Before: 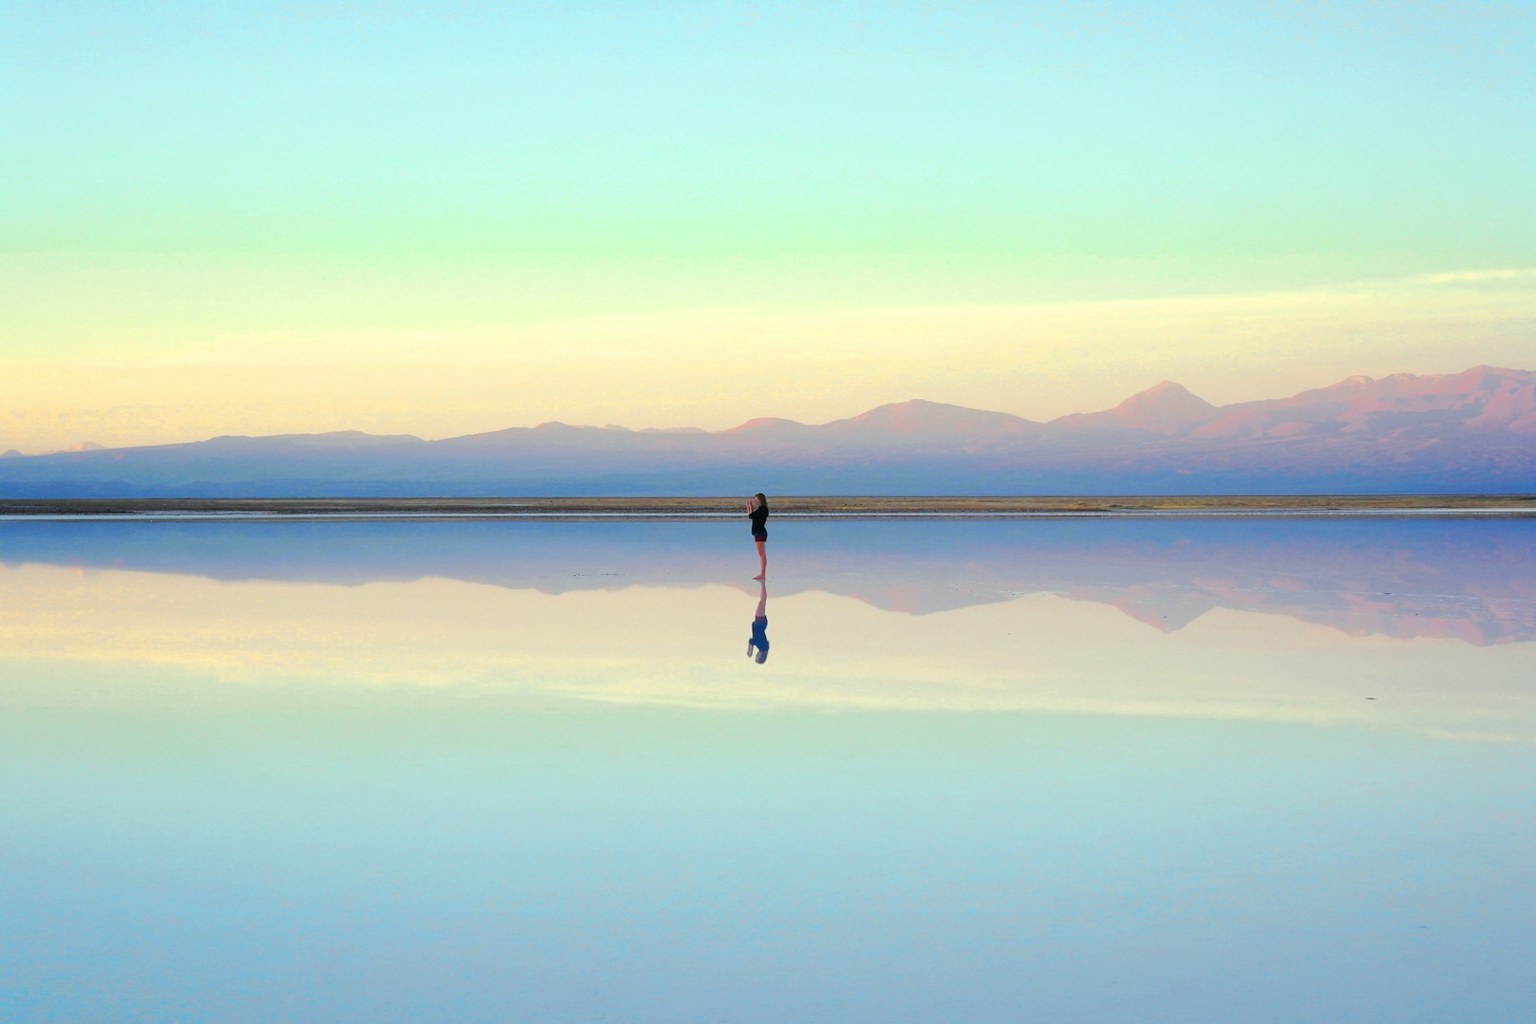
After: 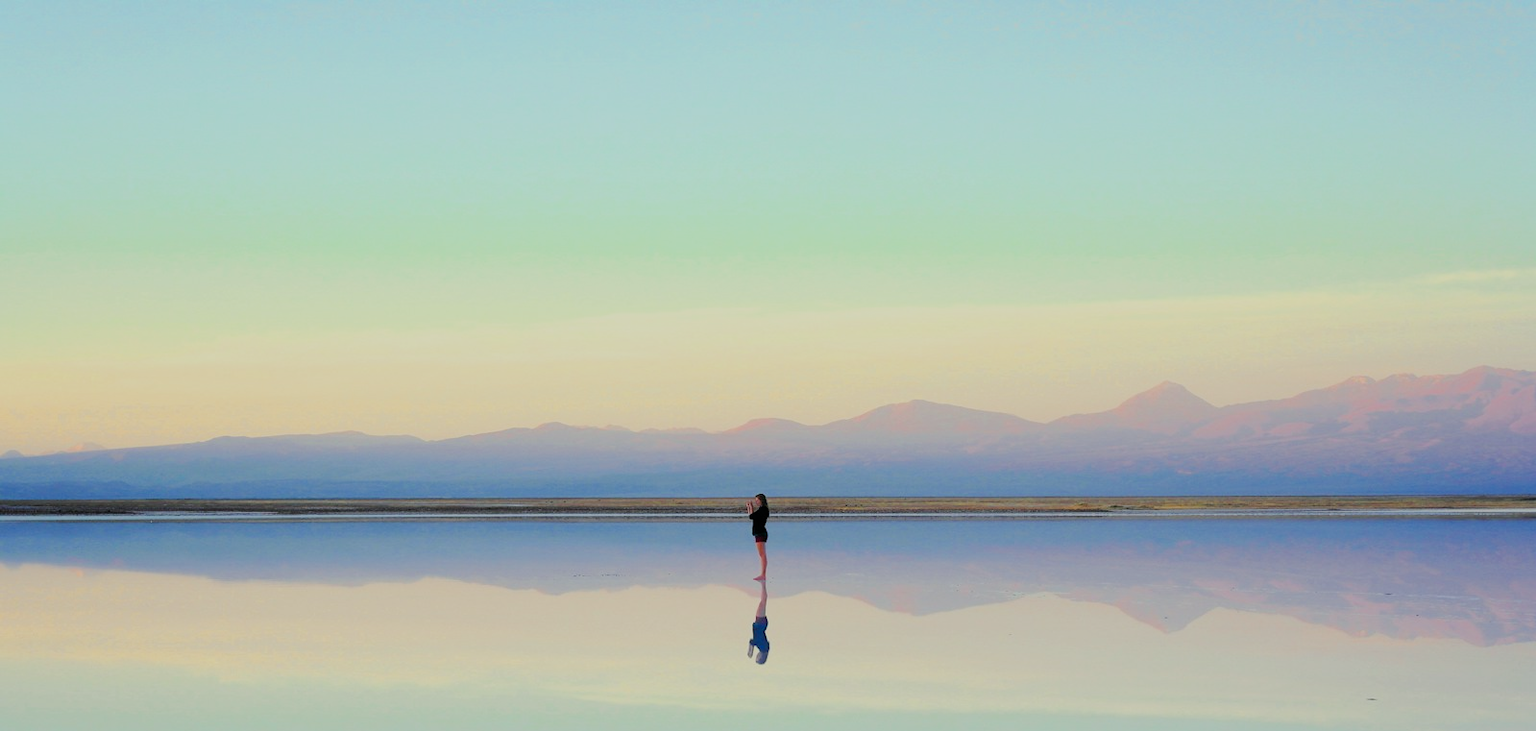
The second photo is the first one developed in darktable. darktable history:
filmic rgb: black relative exposure -7.65 EV, white relative exposure 4.56 EV, hardness 3.61
crop: bottom 28.576%
